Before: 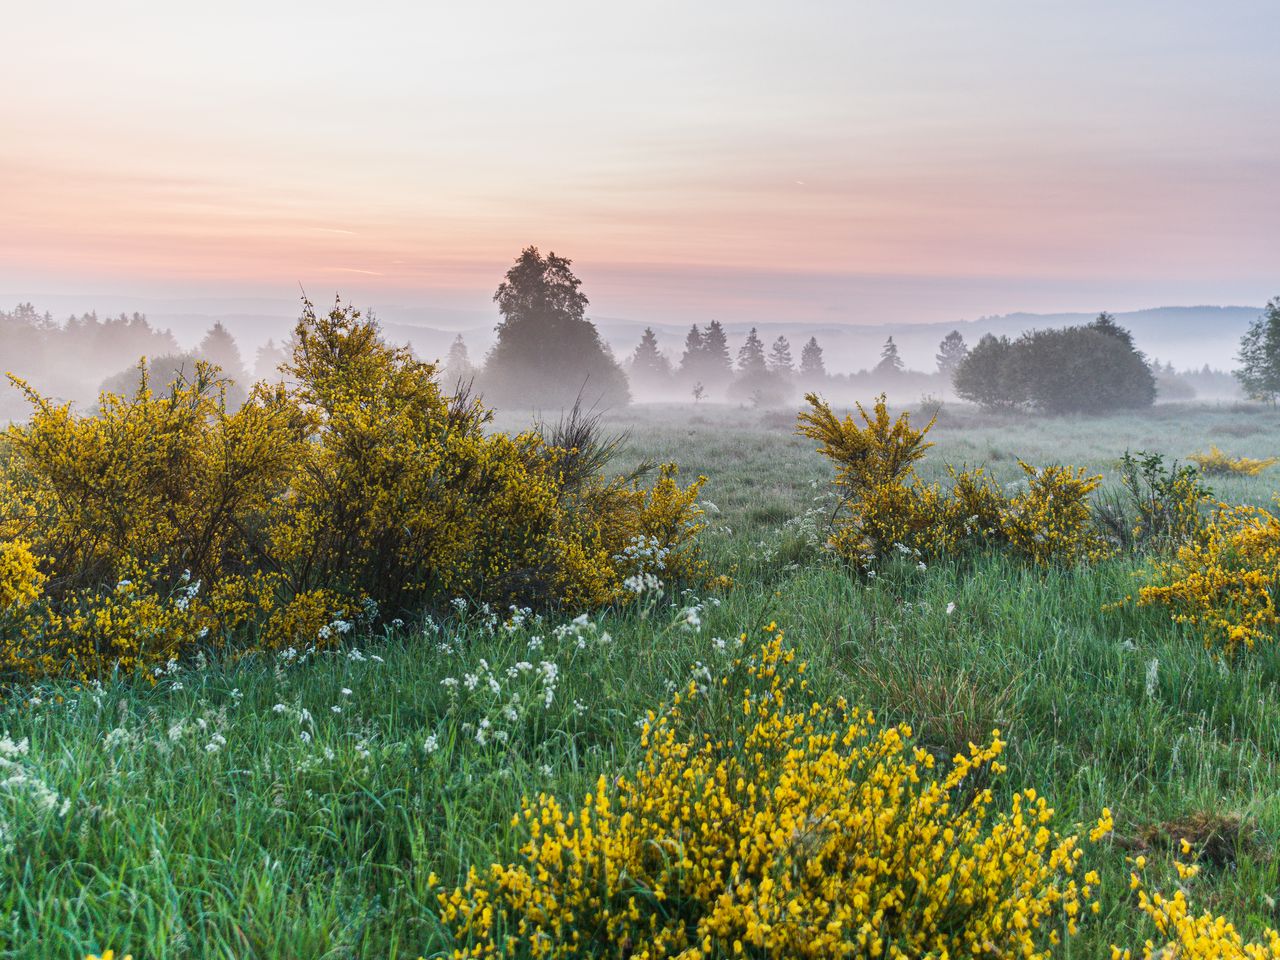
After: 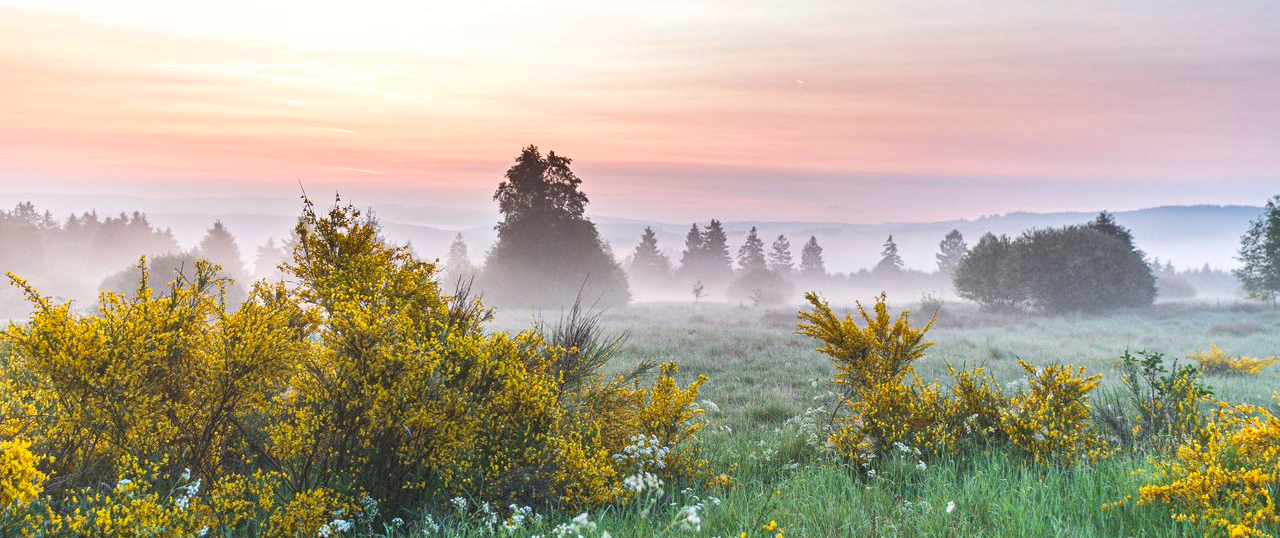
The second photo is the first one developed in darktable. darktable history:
exposure: black level correction 0.001, exposure 0.5 EV, compensate exposure bias true, compensate highlight preservation false
contrast brightness saturation: contrast -0.1, brightness 0.05, saturation 0.08
crop and rotate: top 10.605%, bottom 33.274%
shadows and highlights: soften with gaussian
